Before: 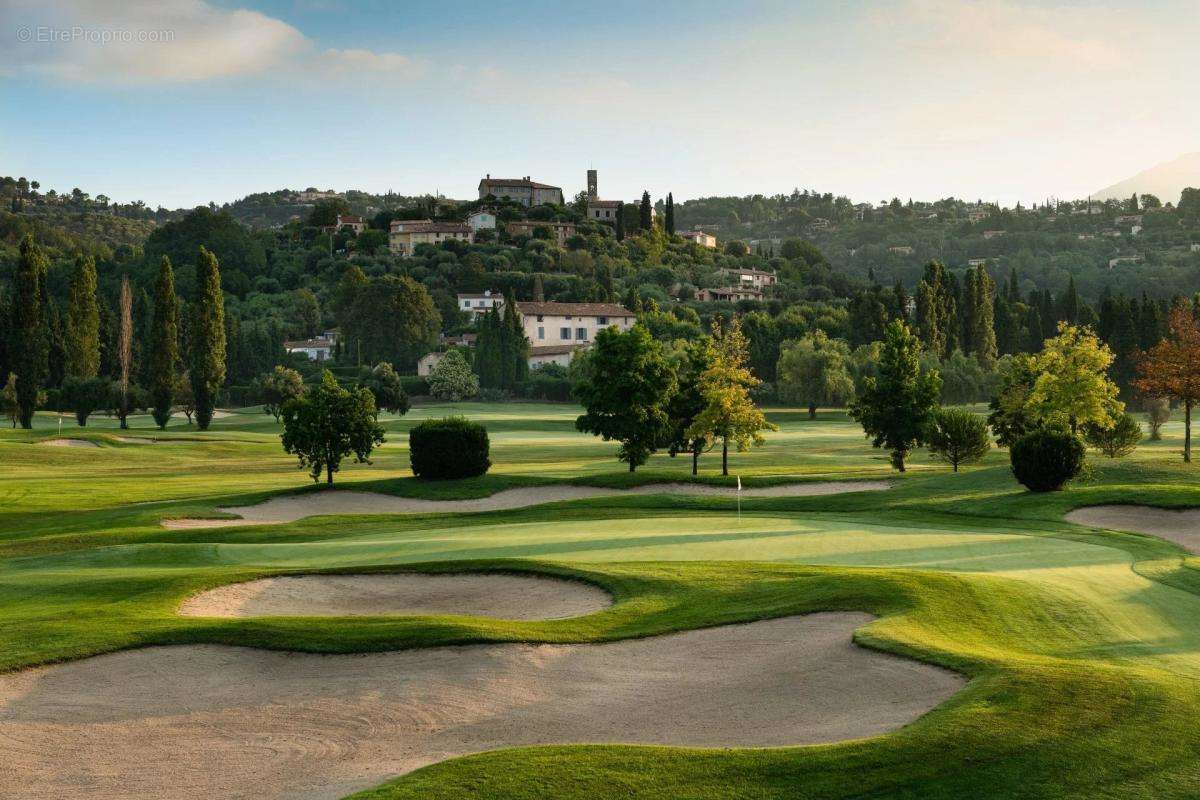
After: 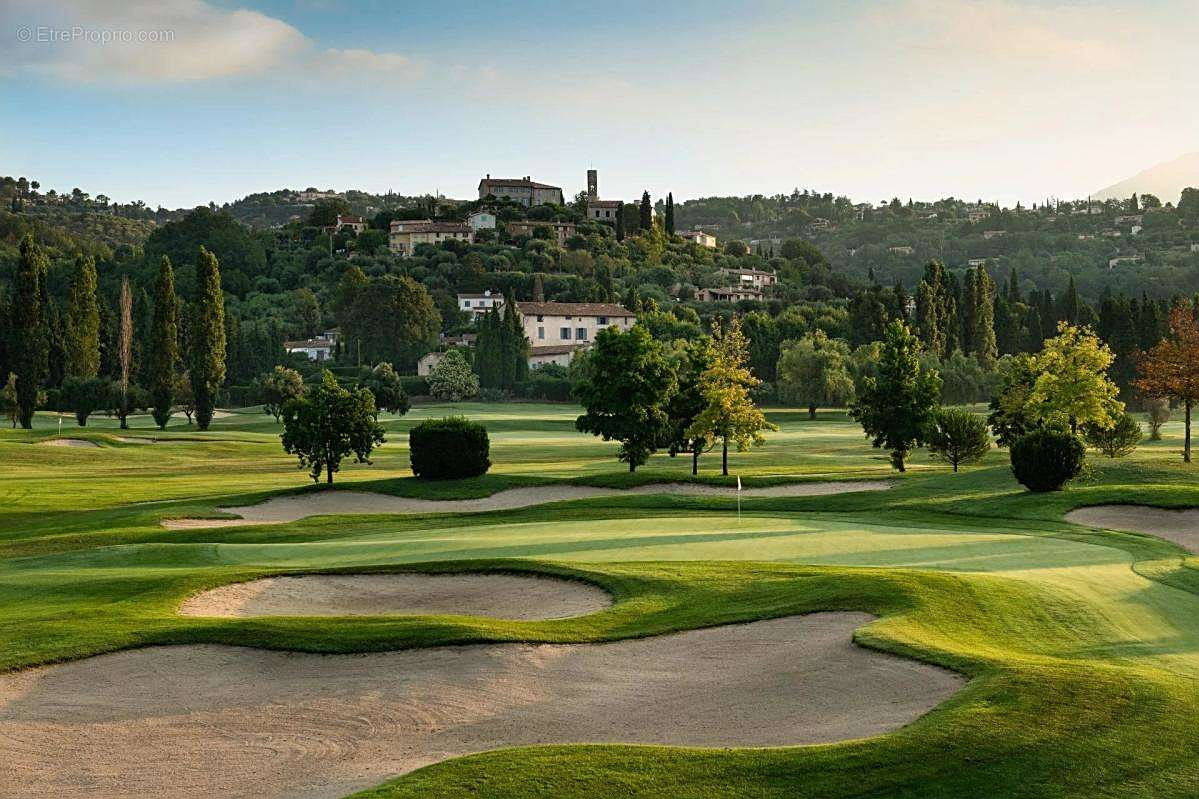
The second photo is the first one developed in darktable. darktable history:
sharpen: on, module defaults
crop: left 0.053%
